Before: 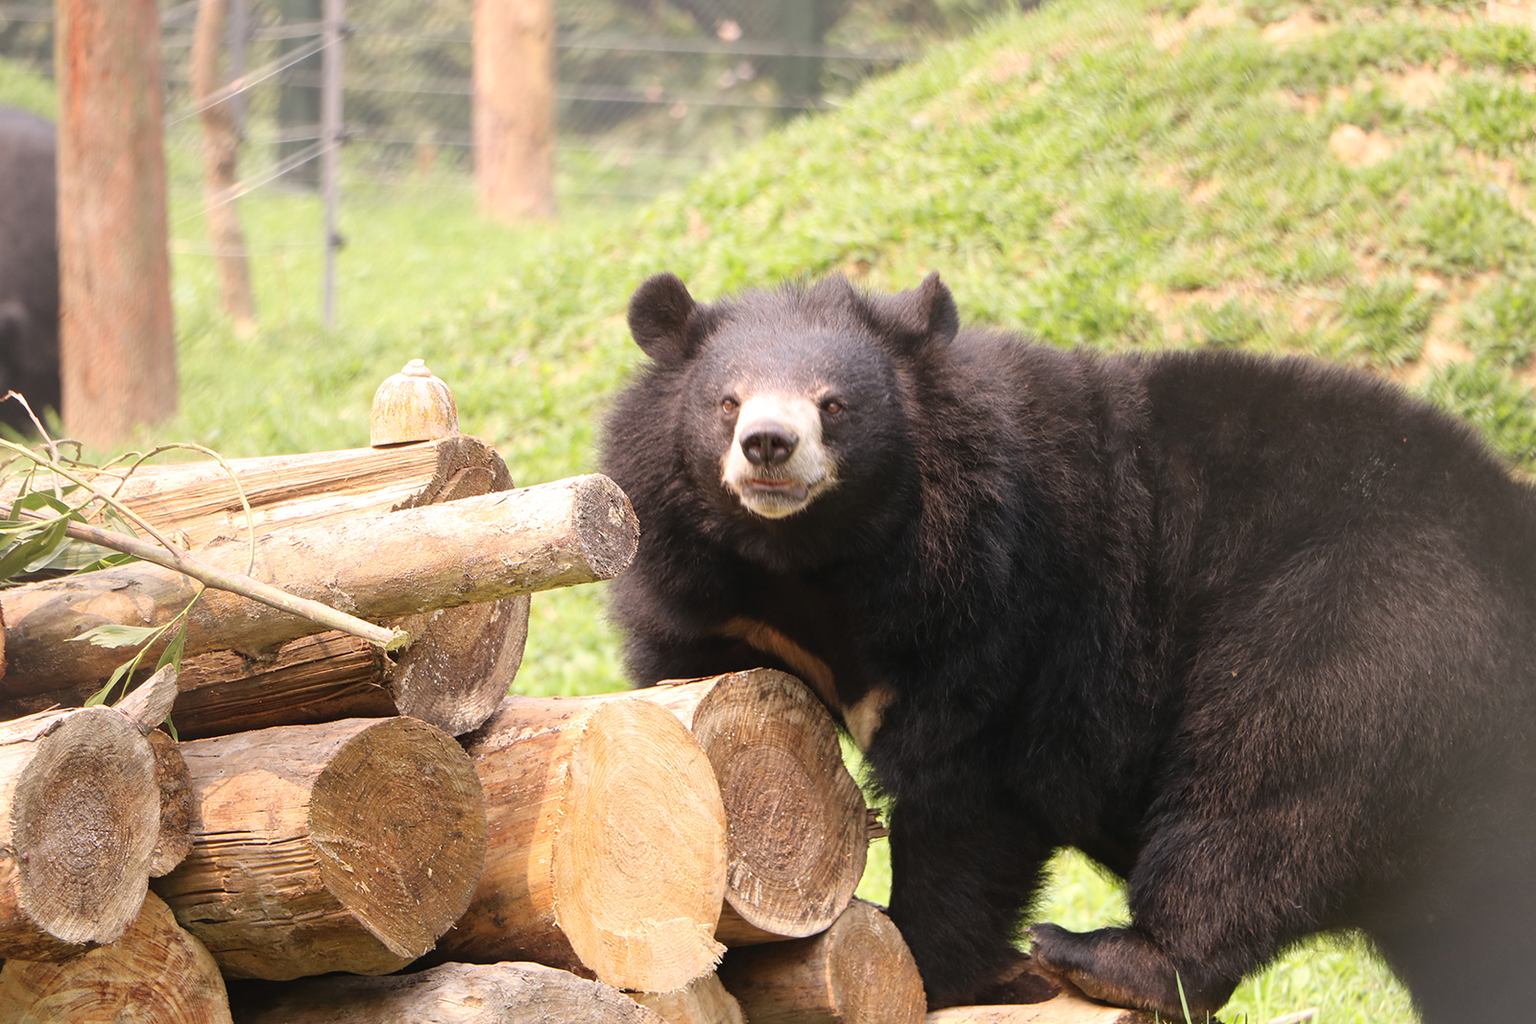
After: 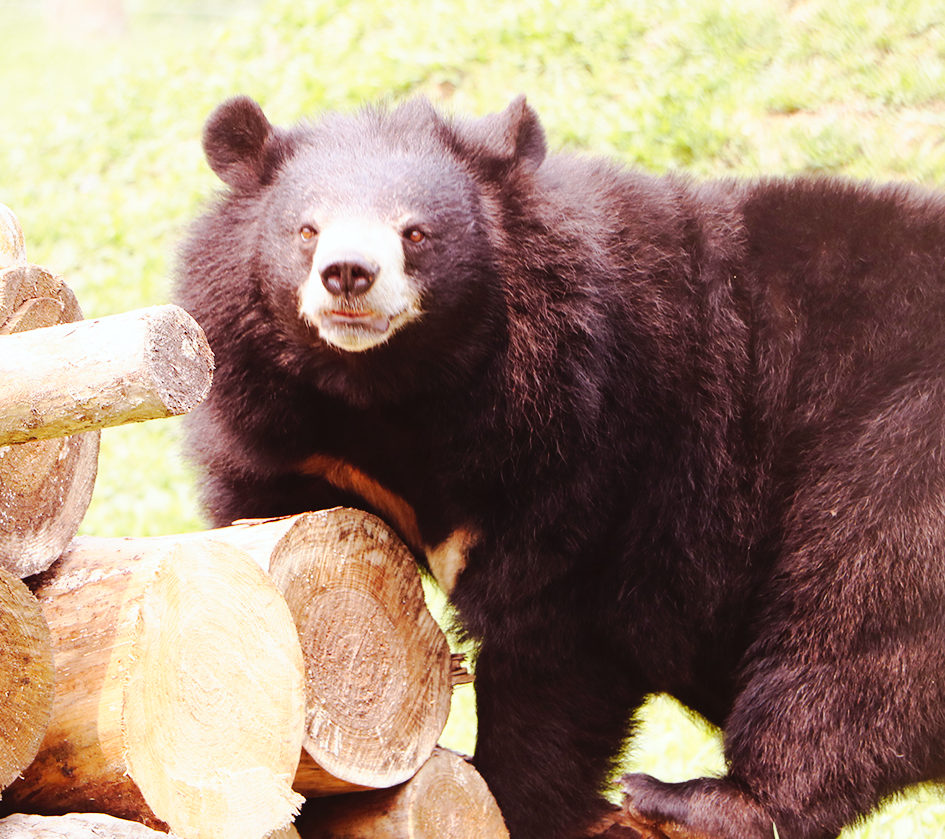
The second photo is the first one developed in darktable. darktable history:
white balance: red 0.925, blue 1.046
crop and rotate: left 28.256%, top 17.734%, right 12.656%, bottom 3.573%
tone curve: curves: ch0 [(0, 0) (0.003, 0.002) (0.011, 0.009) (0.025, 0.018) (0.044, 0.03) (0.069, 0.043) (0.1, 0.057) (0.136, 0.079) (0.177, 0.125) (0.224, 0.178) (0.277, 0.255) (0.335, 0.341) (0.399, 0.443) (0.468, 0.553) (0.543, 0.644) (0.623, 0.718) (0.709, 0.779) (0.801, 0.849) (0.898, 0.929) (1, 1)], preserve colors none
rgb levels: mode RGB, independent channels, levels [[0, 0.474, 1], [0, 0.5, 1], [0, 0.5, 1]]
base curve: curves: ch0 [(0, 0) (0.579, 0.807) (1, 1)], preserve colors none
